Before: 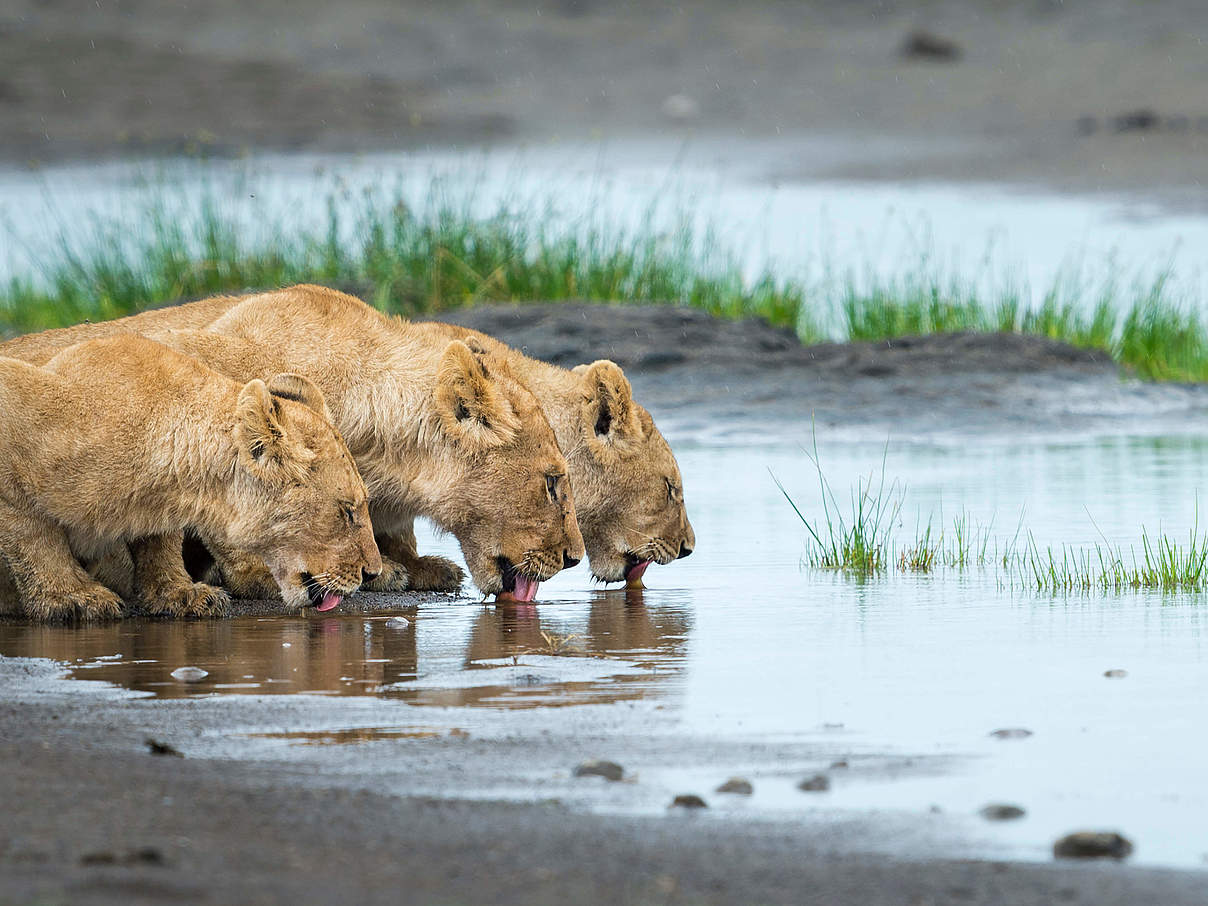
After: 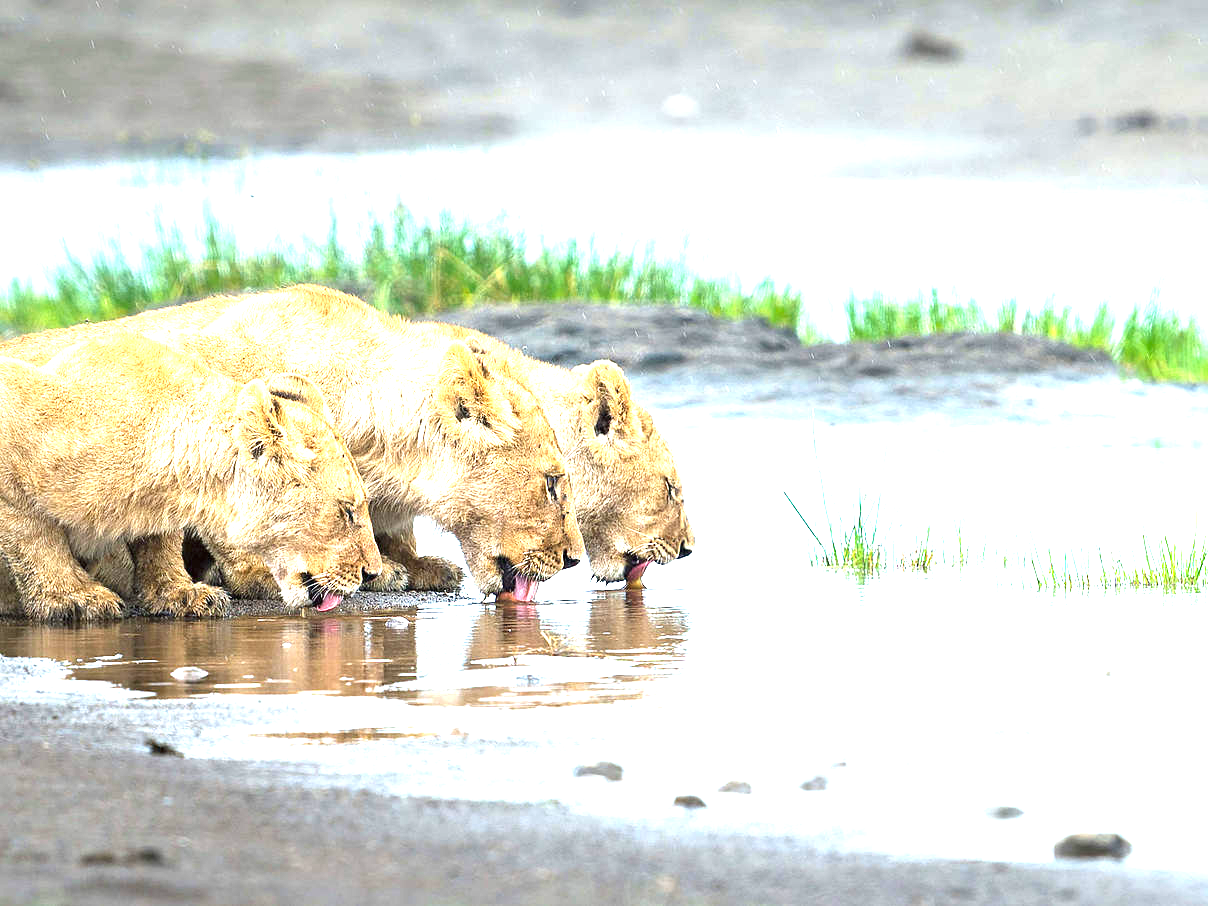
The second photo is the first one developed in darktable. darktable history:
exposure: black level correction 0, exposure 1.751 EV, compensate exposure bias true, compensate highlight preservation false
